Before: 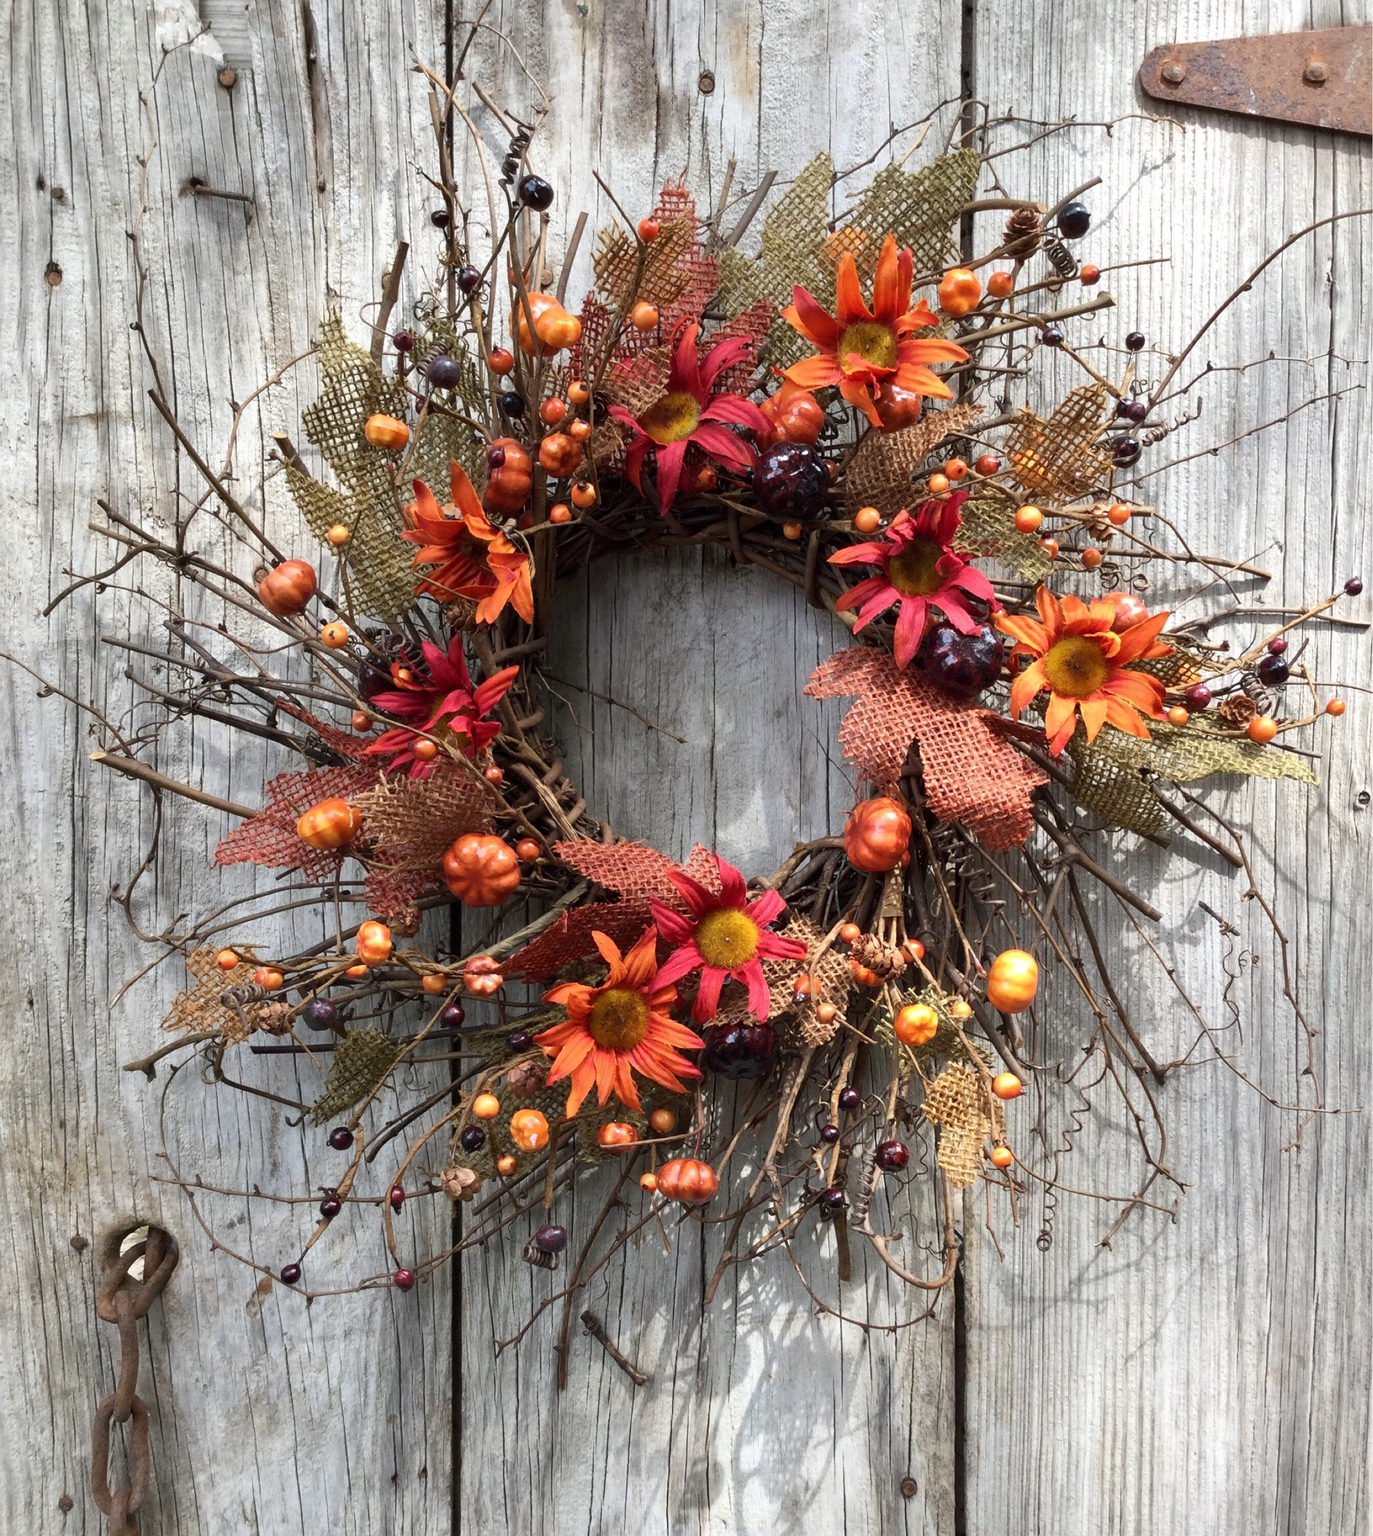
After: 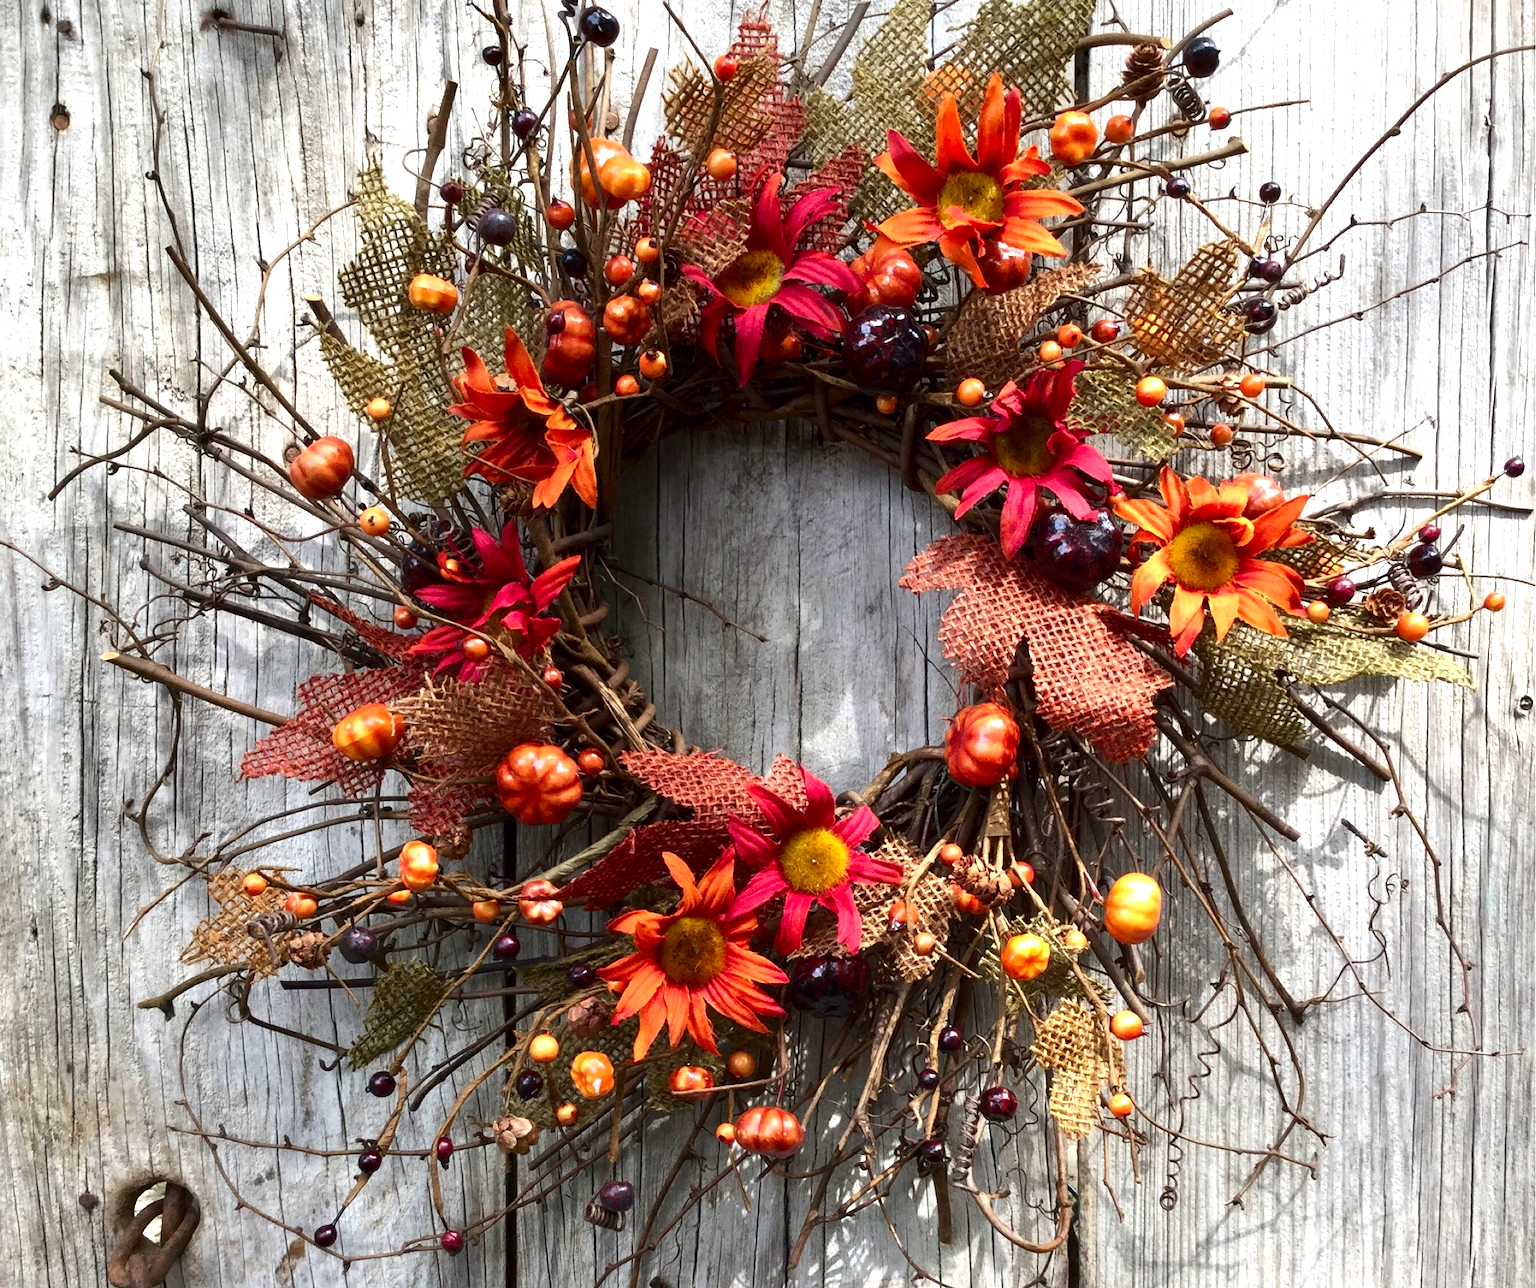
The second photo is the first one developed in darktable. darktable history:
crop: top 11.038%, bottom 13.962%
exposure: exposure 0.493 EV, compensate highlight preservation false
contrast brightness saturation: contrast 0.07, brightness -0.14, saturation 0.11
